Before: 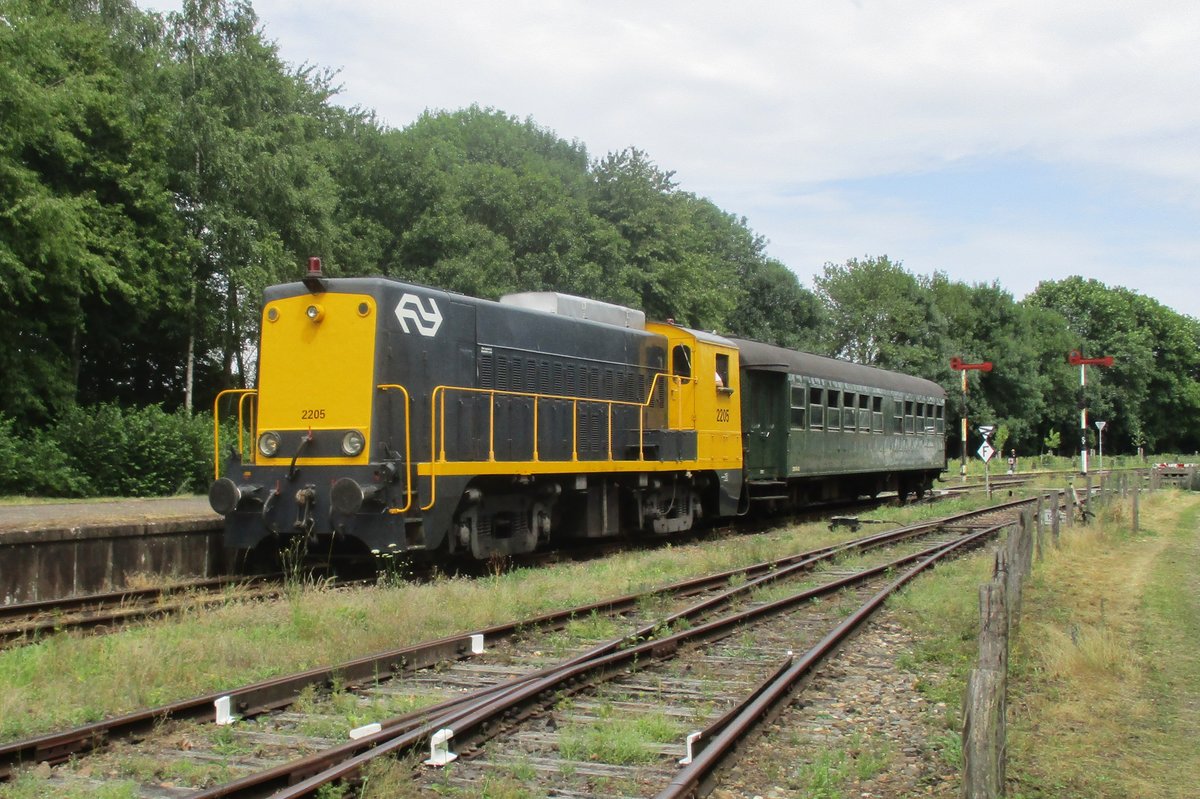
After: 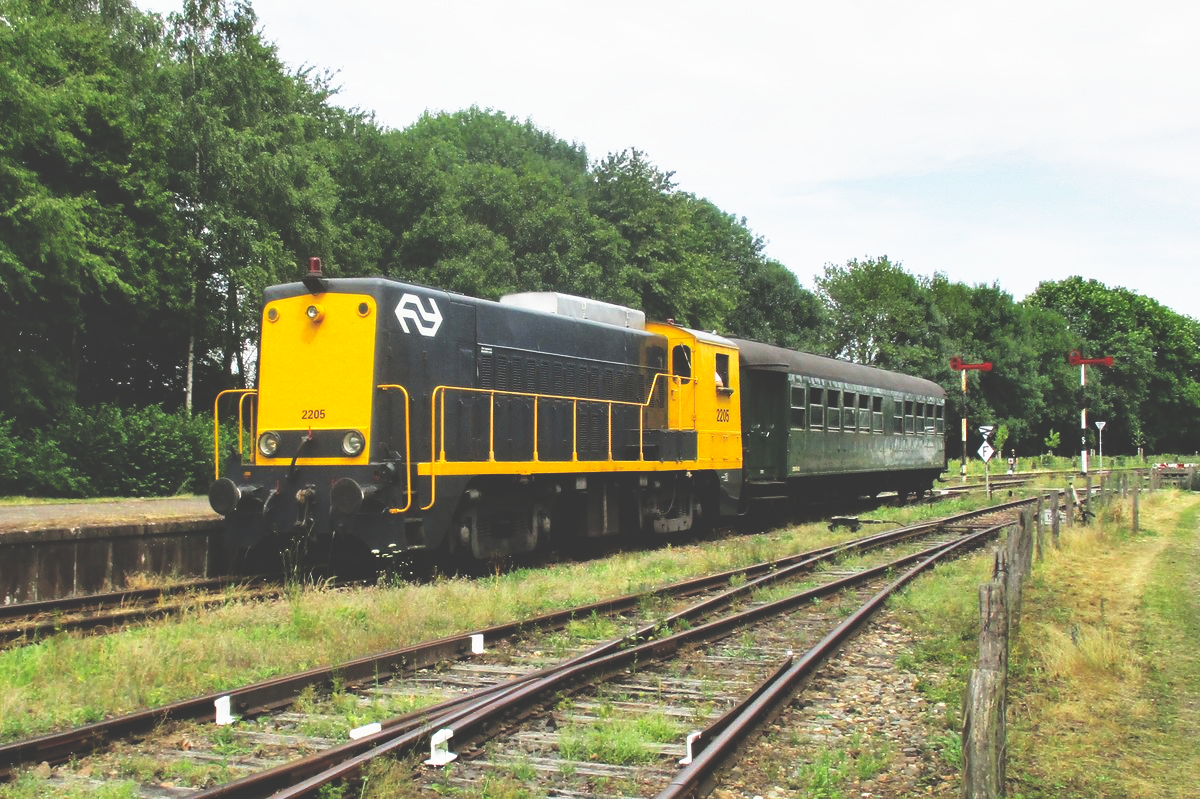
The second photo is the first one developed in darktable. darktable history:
shadows and highlights: shadows 32.83, highlights -47.7, soften with gaussian
base curve: curves: ch0 [(0, 0.036) (0.007, 0.037) (0.604, 0.887) (1, 1)], preserve colors none
